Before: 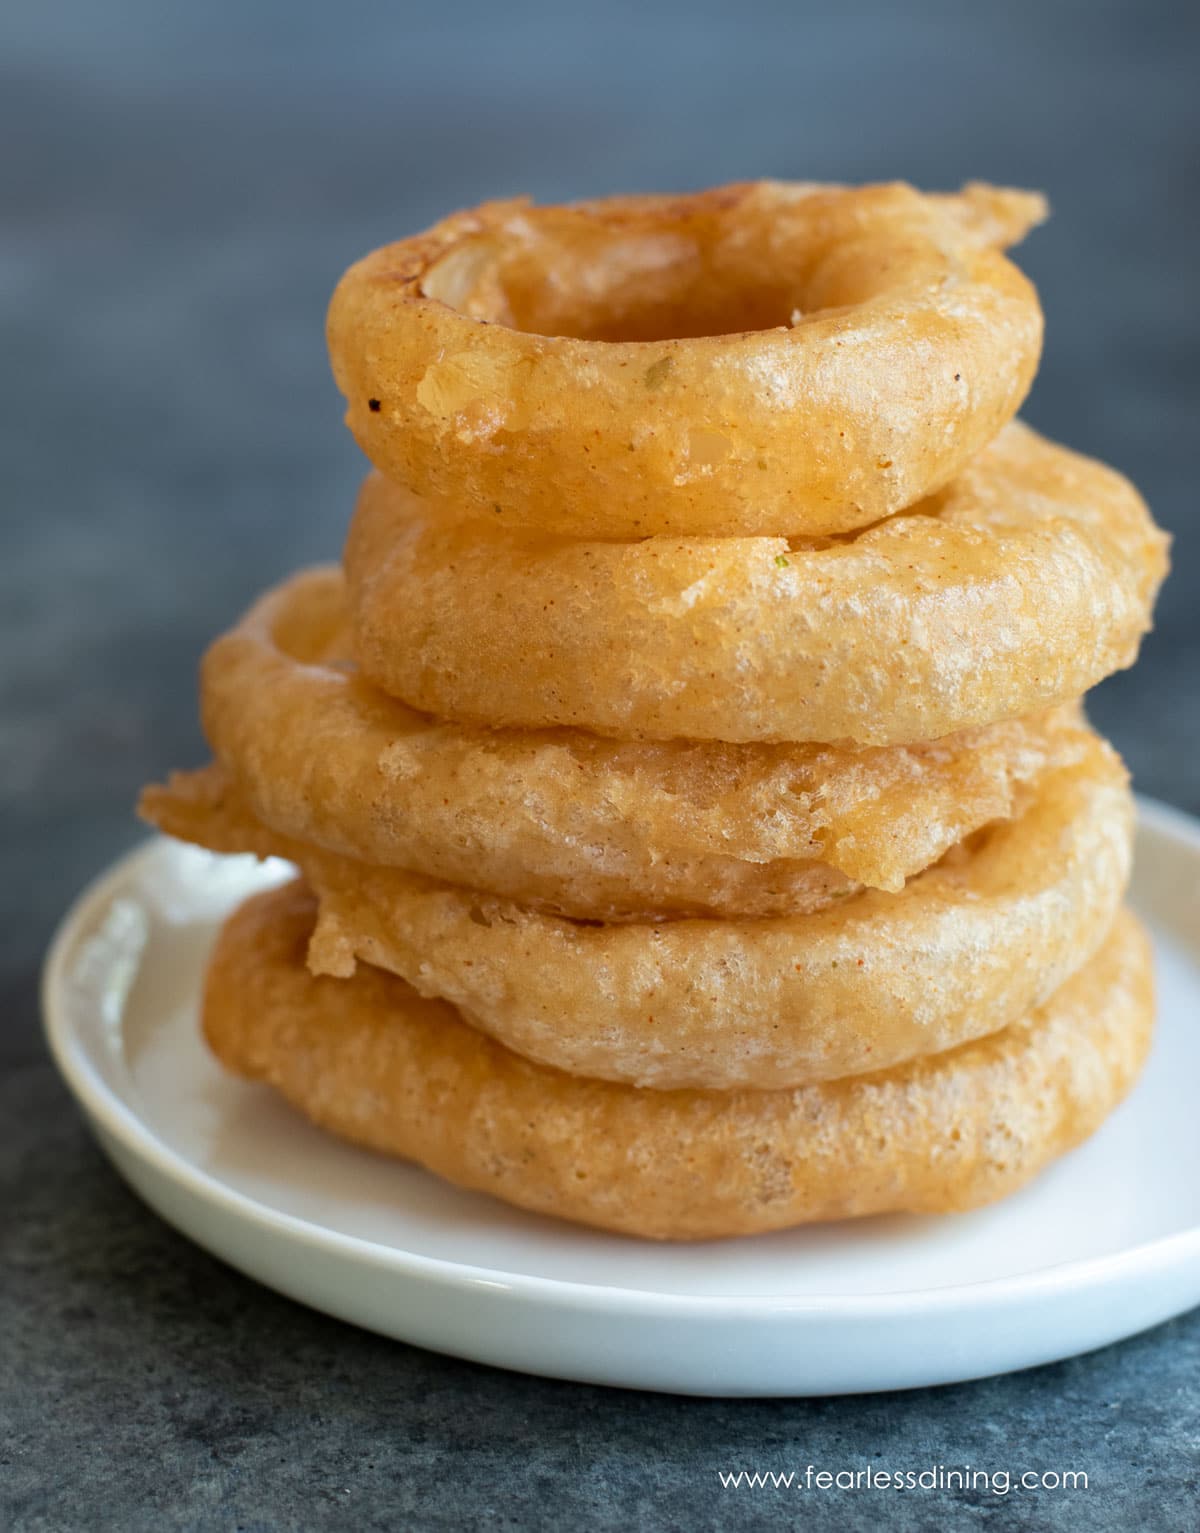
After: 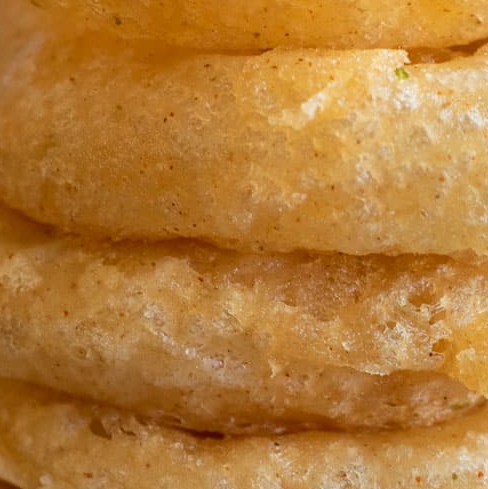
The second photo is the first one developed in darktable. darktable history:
crop: left 31.69%, top 31.851%, right 27.591%, bottom 36.236%
